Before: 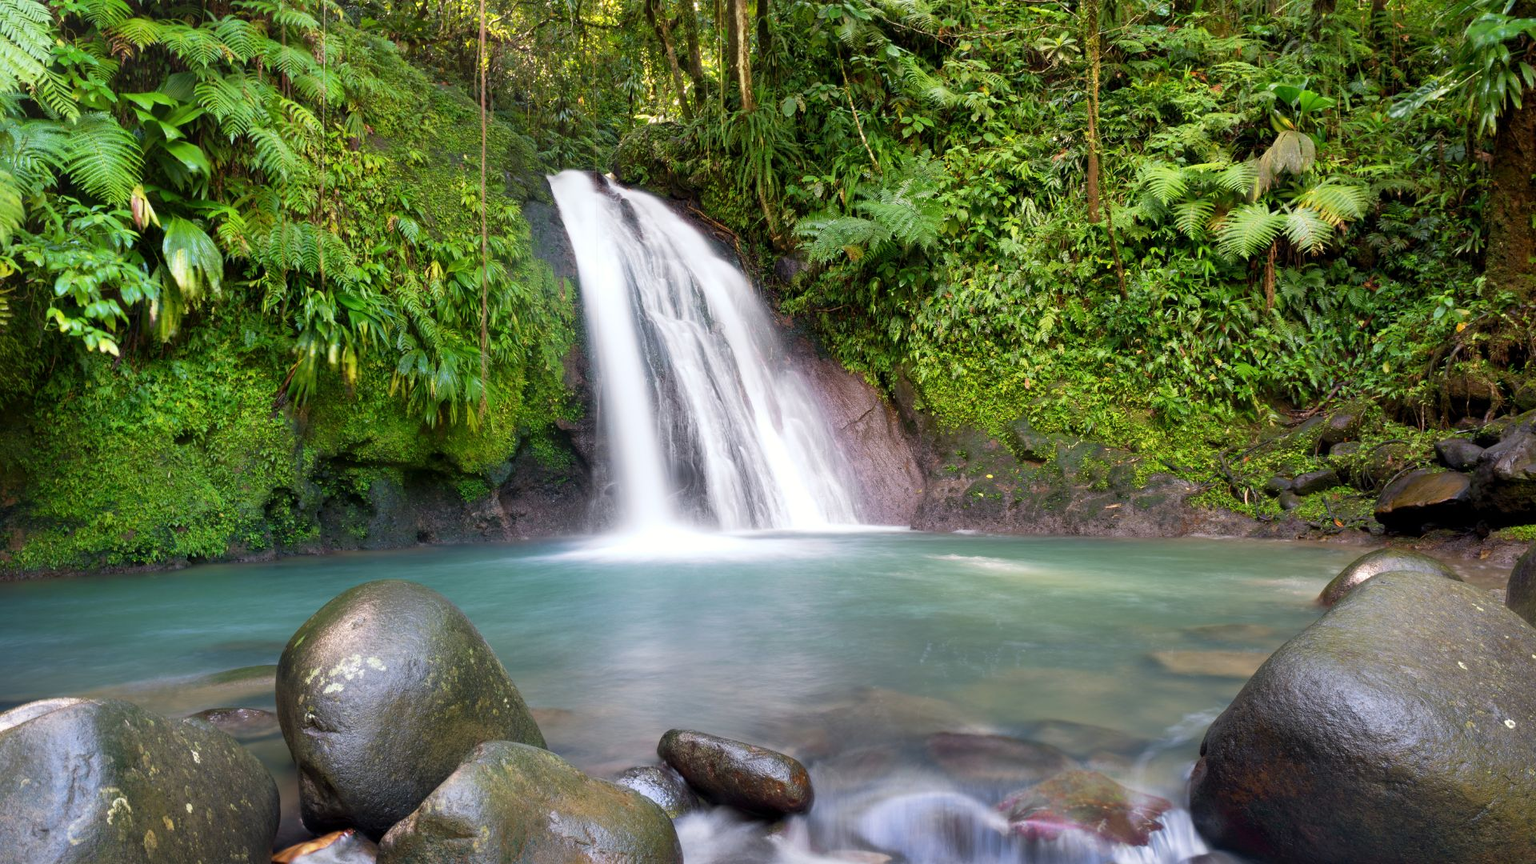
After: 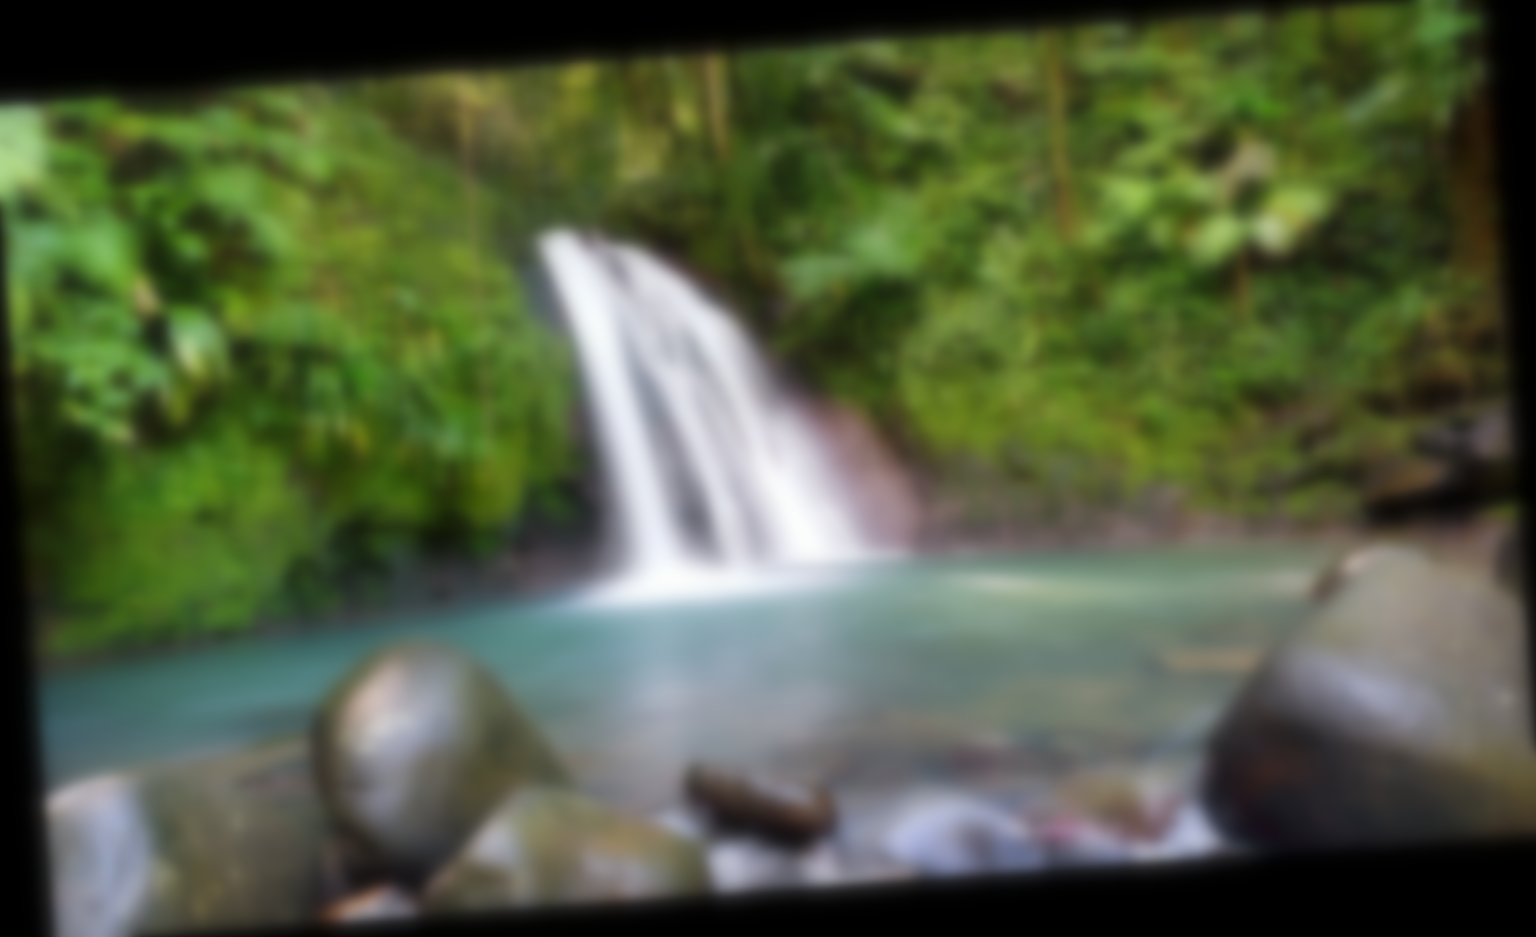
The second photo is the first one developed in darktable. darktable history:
crop: left 0.434%, top 0.485%, right 0.244%, bottom 0.386%
rotate and perspective: rotation -4.25°, automatic cropping off
lowpass: on, module defaults
